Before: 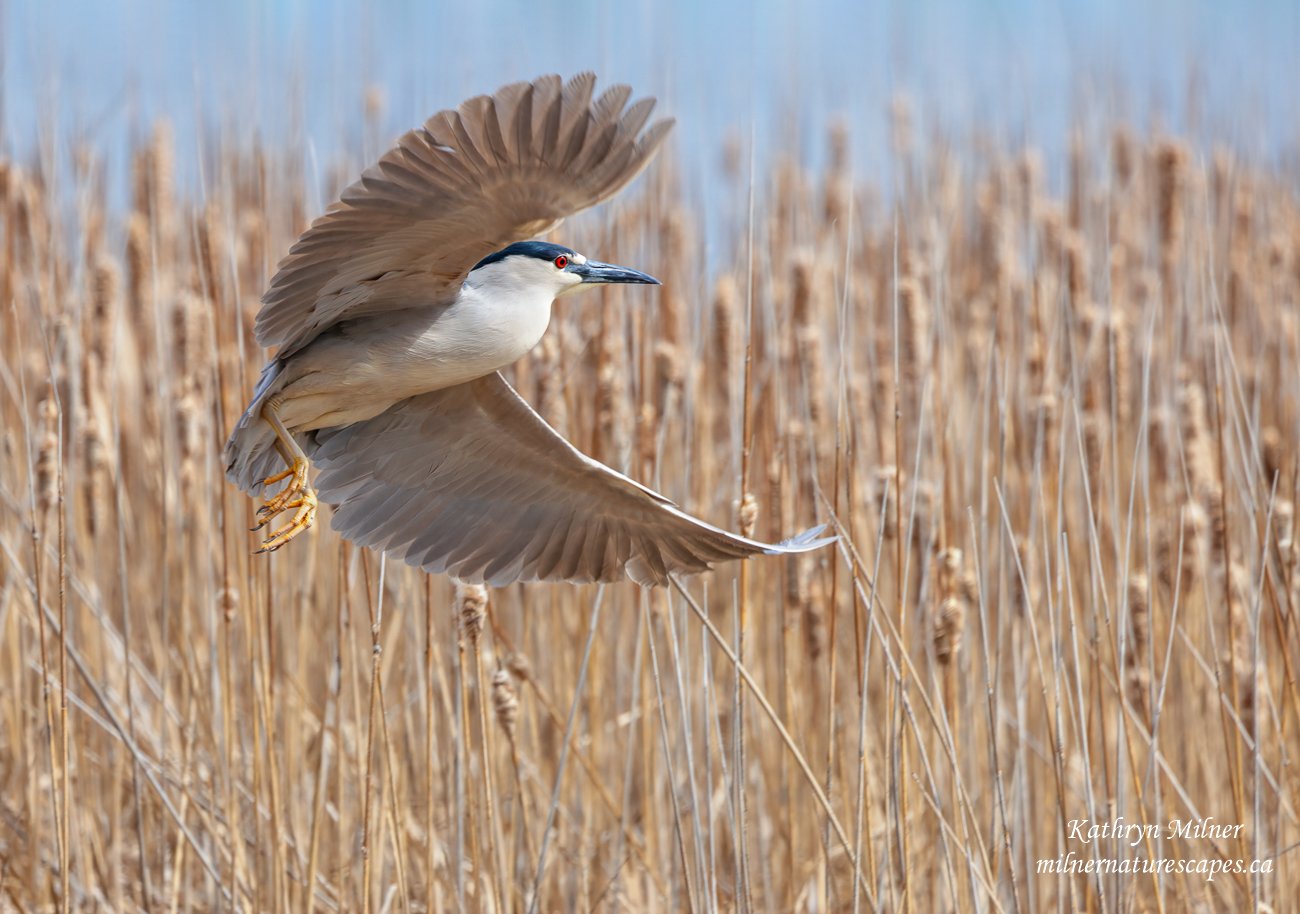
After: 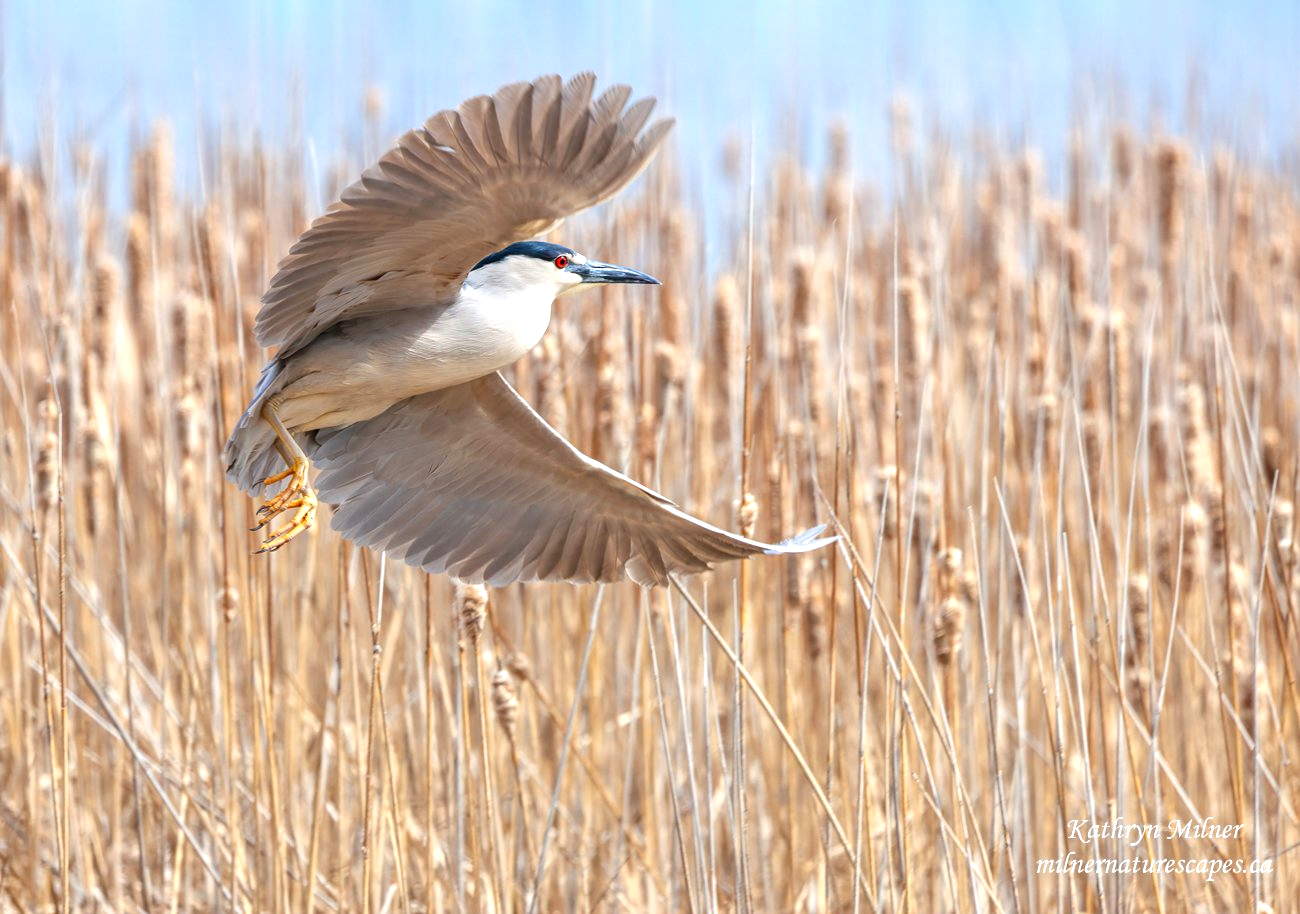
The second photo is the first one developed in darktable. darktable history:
base curve: preserve colors none
exposure: exposure 0.648 EV, compensate highlight preservation false
